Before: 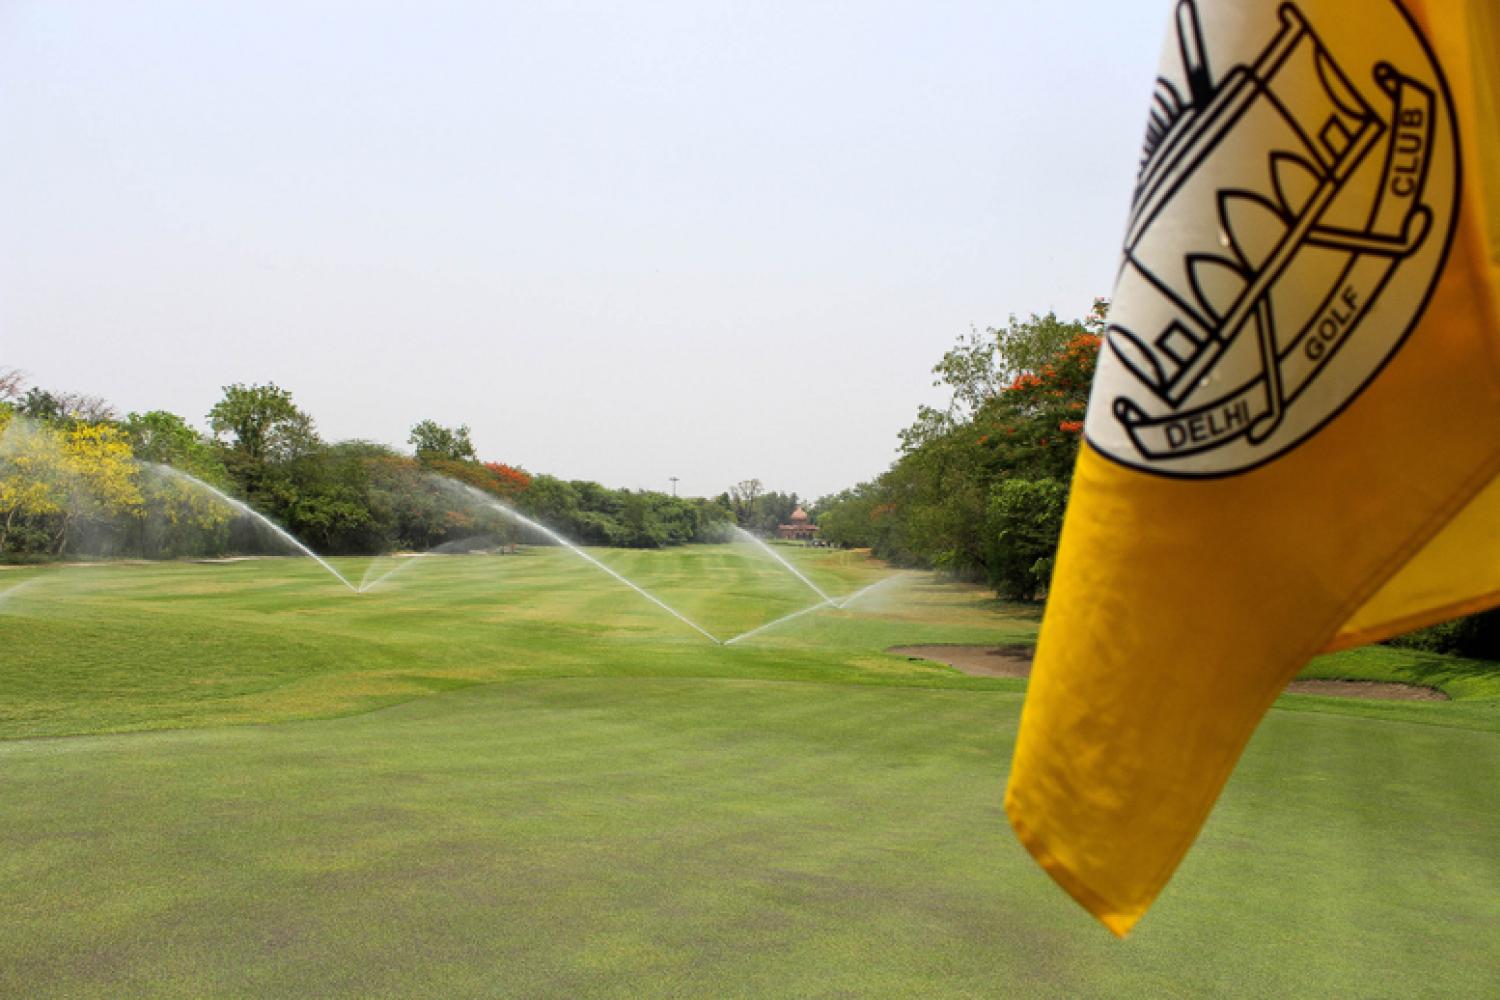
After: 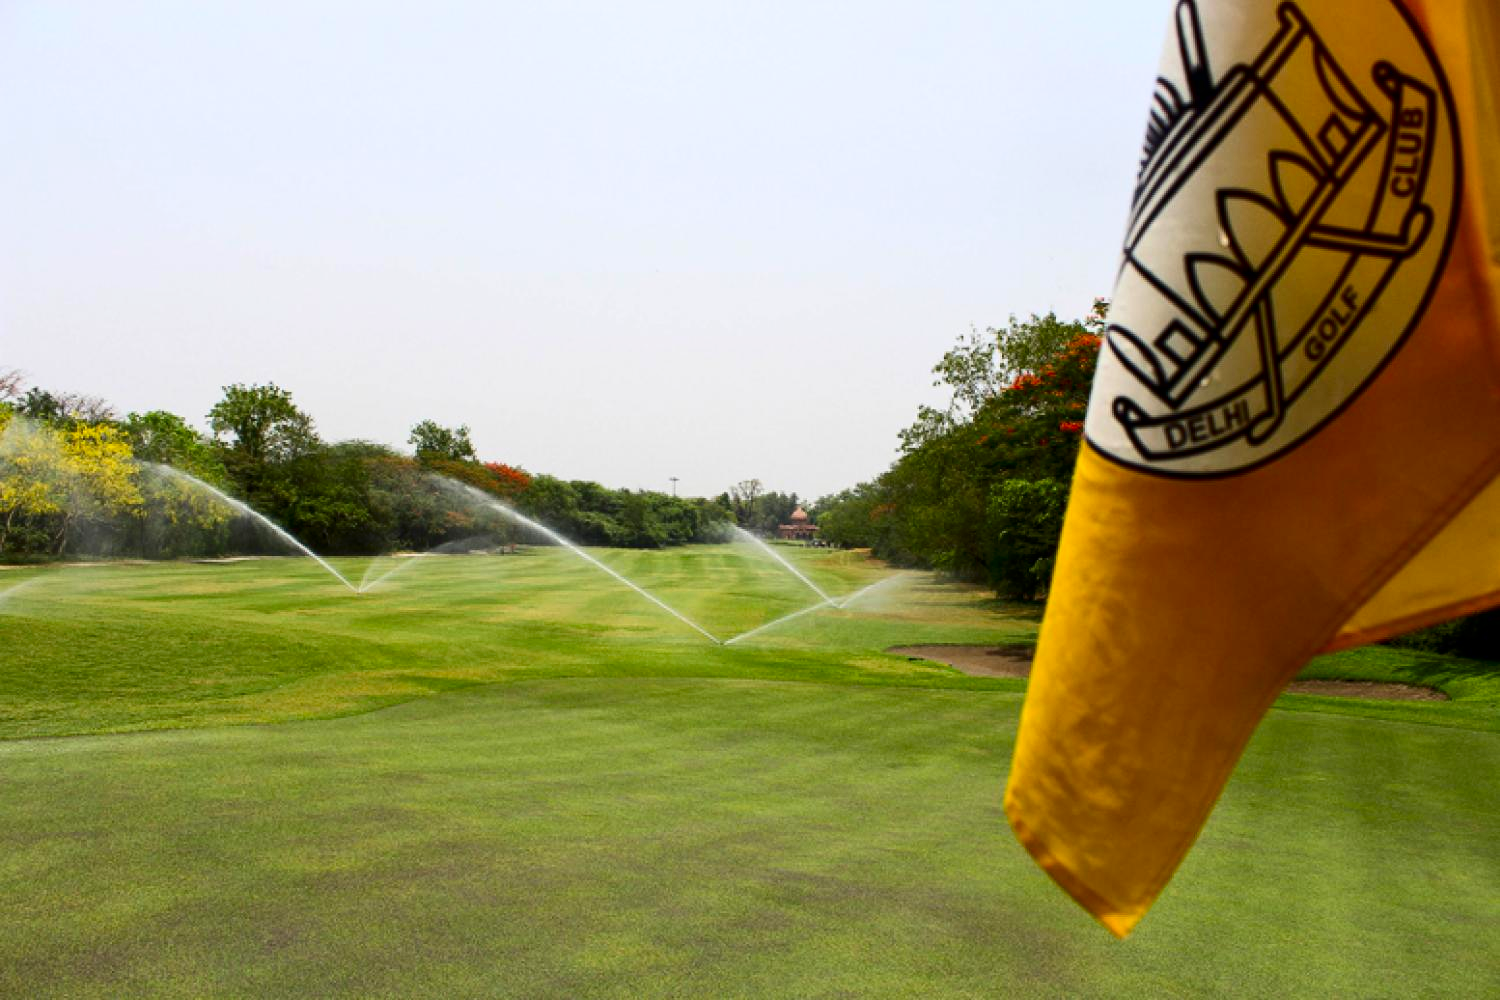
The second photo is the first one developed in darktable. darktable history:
contrast brightness saturation: contrast 0.186, brightness -0.112, saturation 0.214
